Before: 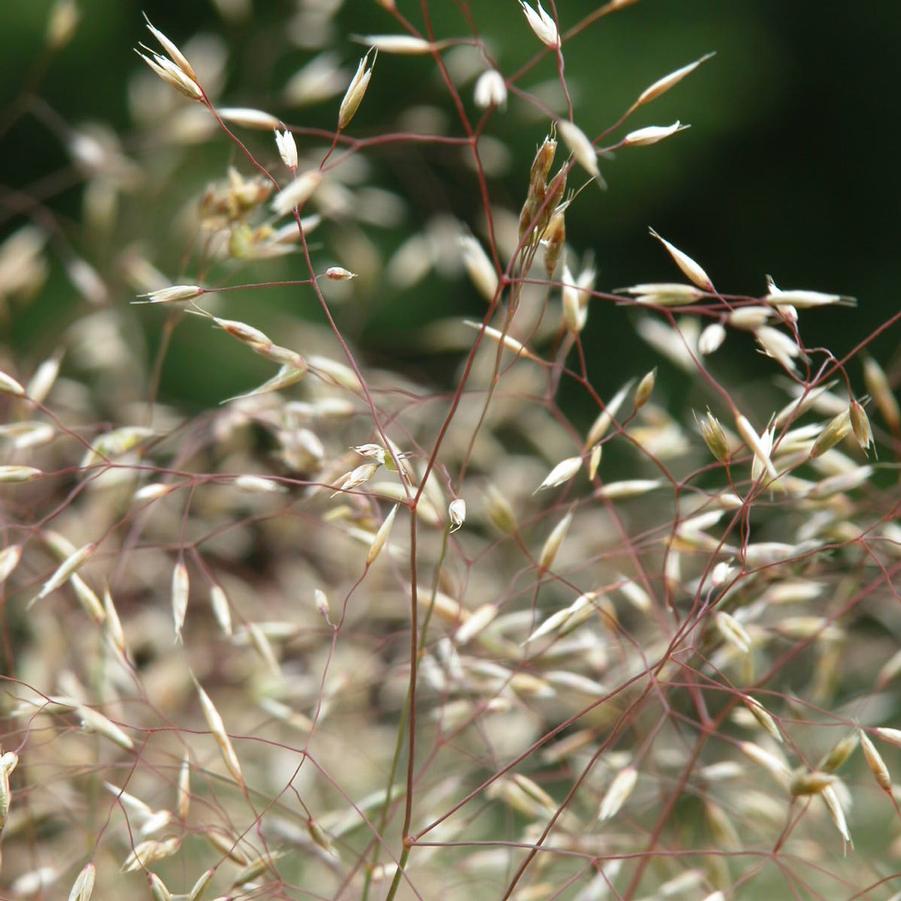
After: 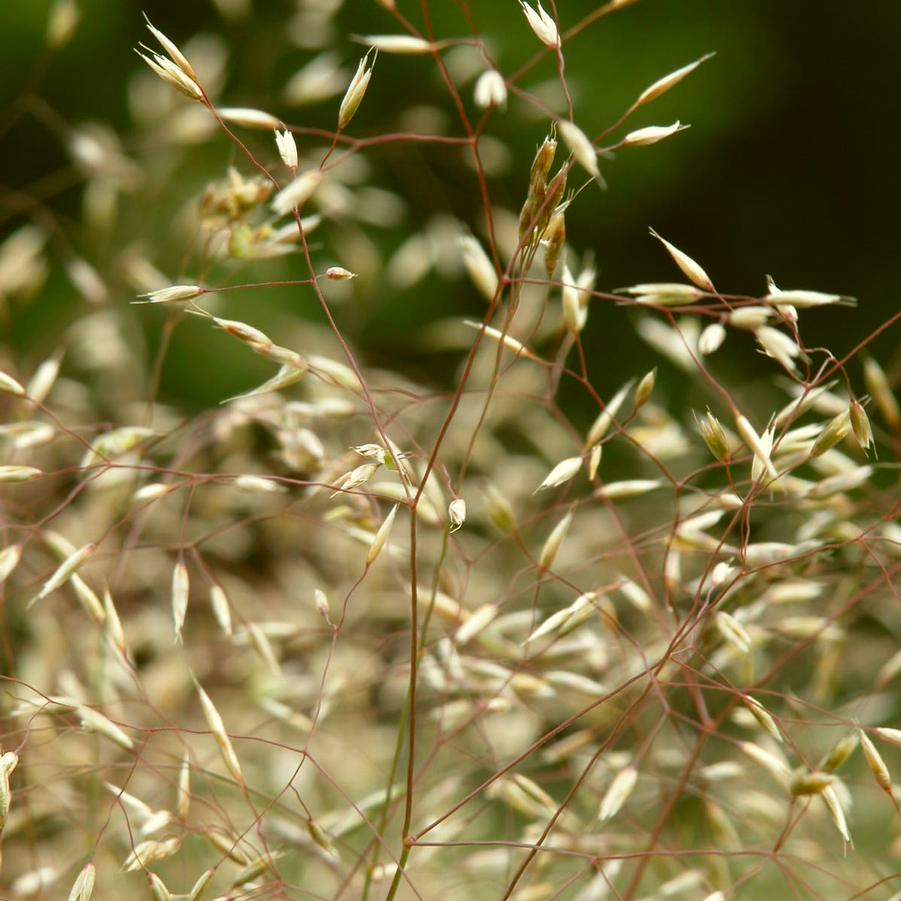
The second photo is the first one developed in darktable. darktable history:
color correction: highlights a* -1.65, highlights b* 10.02, shadows a* 0.804, shadows b* 18.78
